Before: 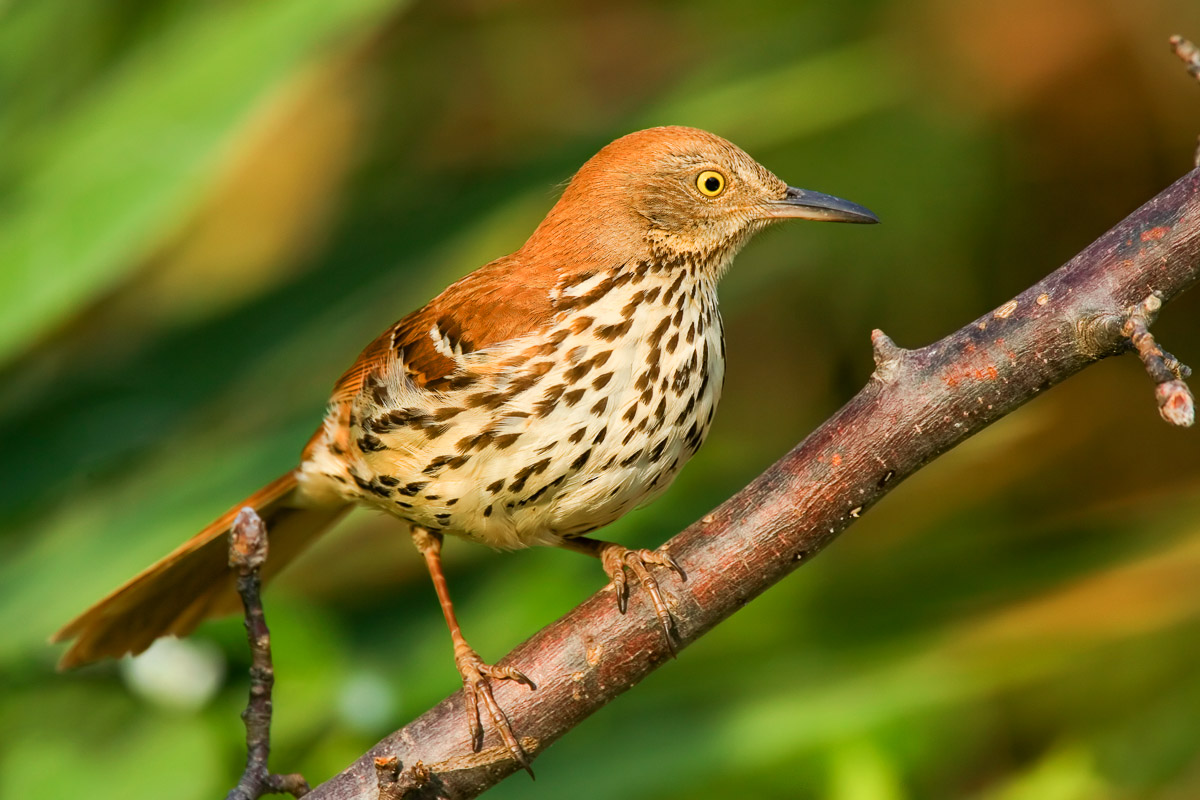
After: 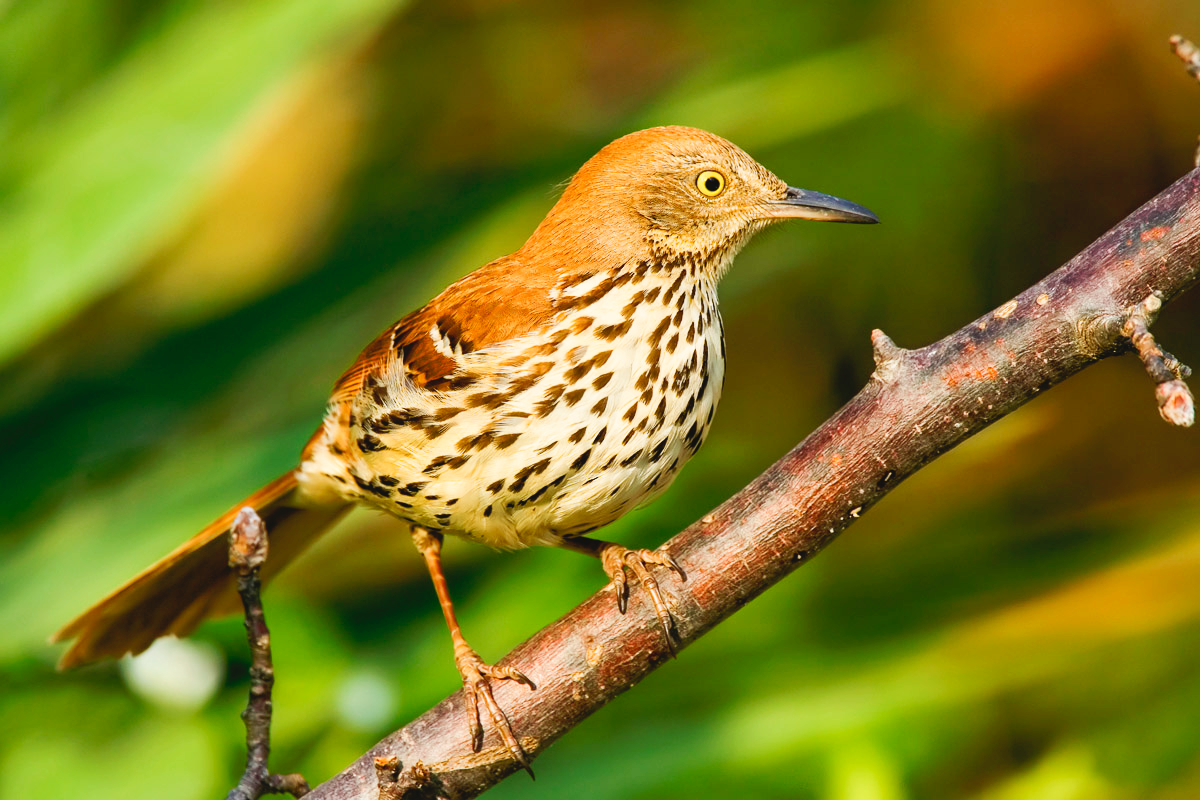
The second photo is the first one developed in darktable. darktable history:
tone curve: curves: ch0 [(0, 0) (0.003, 0.047) (0.011, 0.051) (0.025, 0.051) (0.044, 0.057) (0.069, 0.068) (0.1, 0.076) (0.136, 0.108) (0.177, 0.166) (0.224, 0.229) (0.277, 0.299) (0.335, 0.364) (0.399, 0.46) (0.468, 0.553) (0.543, 0.639) (0.623, 0.724) (0.709, 0.808) (0.801, 0.886) (0.898, 0.954) (1, 1)], preserve colors none
